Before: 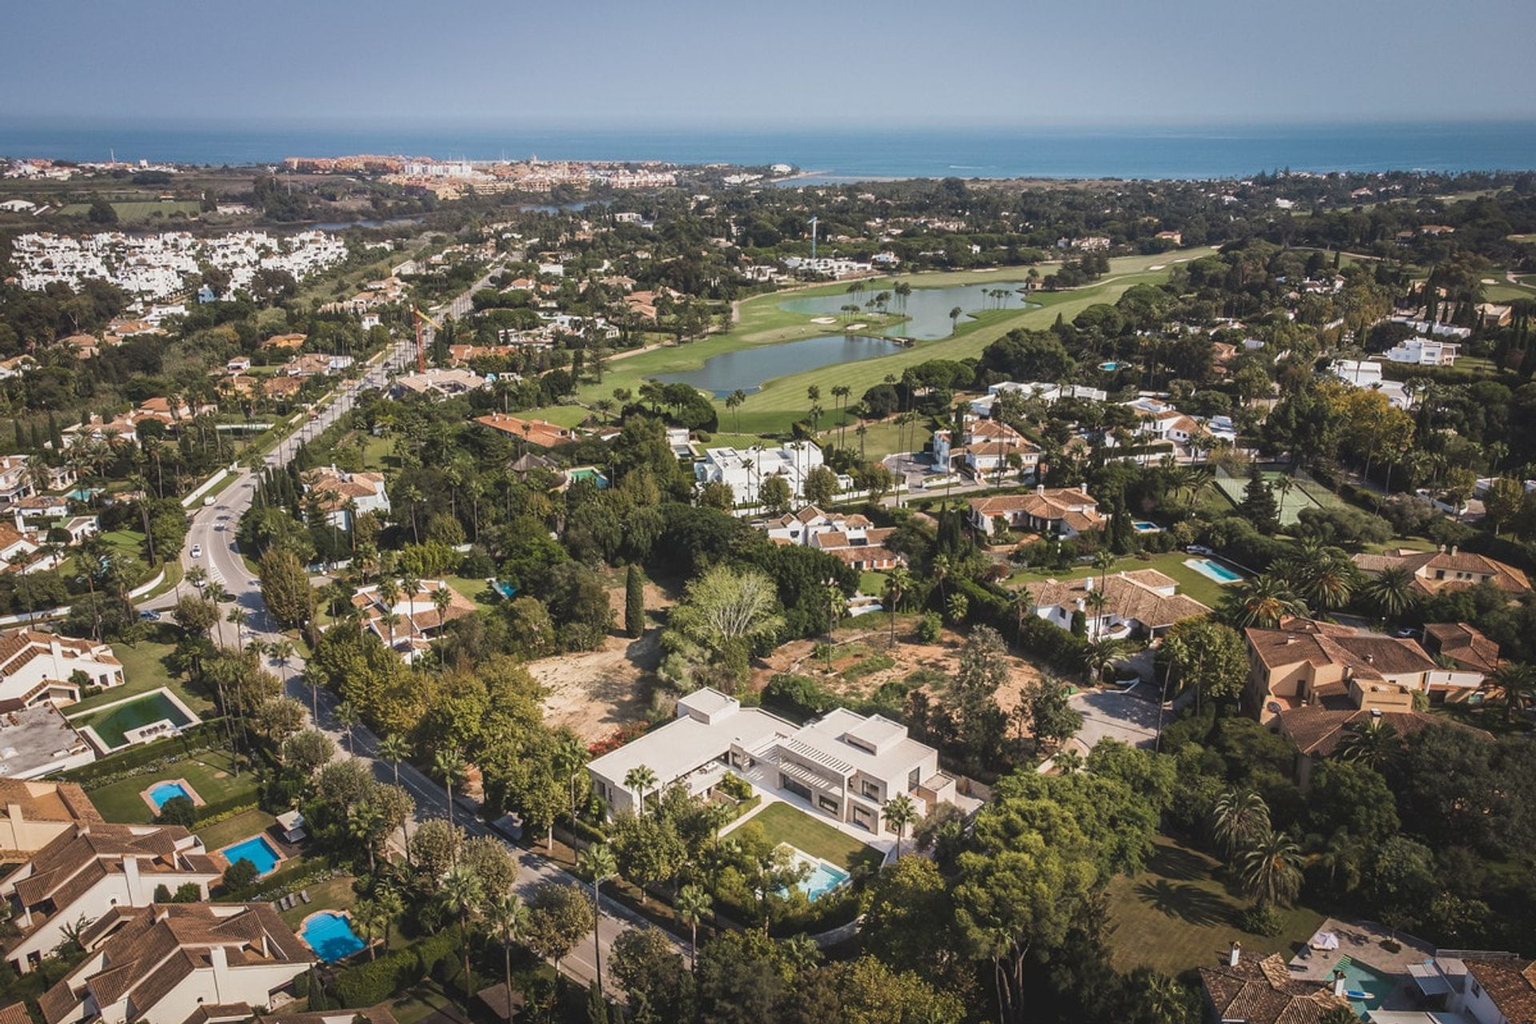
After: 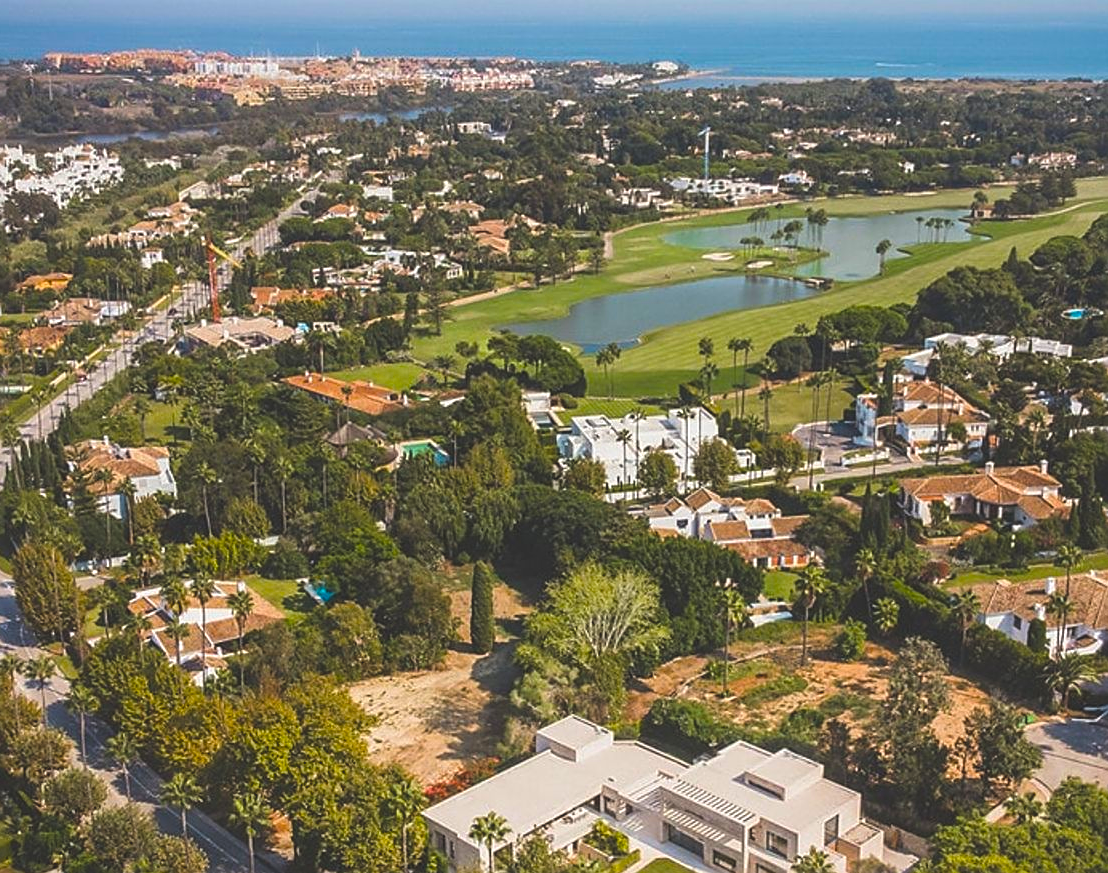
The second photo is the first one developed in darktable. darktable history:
crop: left 16.217%, top 11.263%, right 26.074%, bottom 20.476%
color balance rgb: global offset › luminance 1.51%, linear chroma grading › global chroma 15.474%, perceptual saturation grading › global saturation 25.404%, global vibrance 19.503%
sharpen: on, module defaults
